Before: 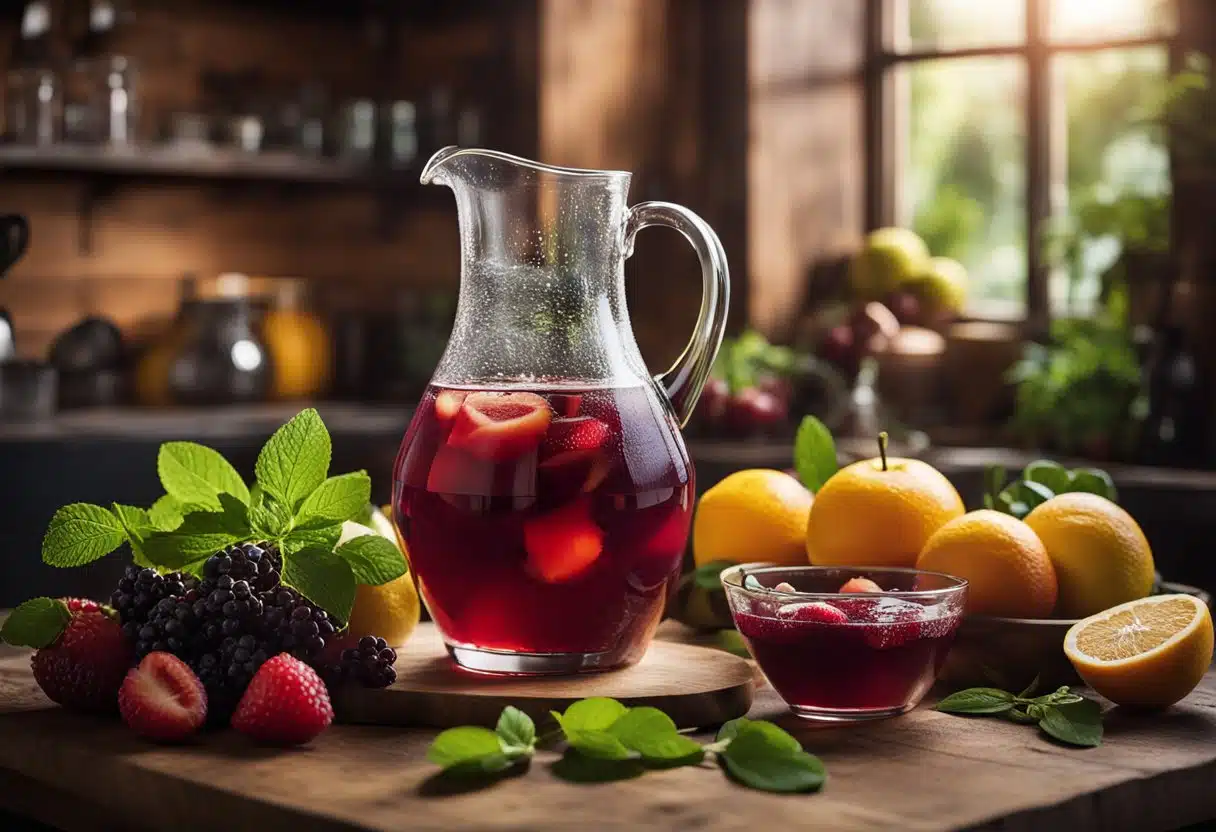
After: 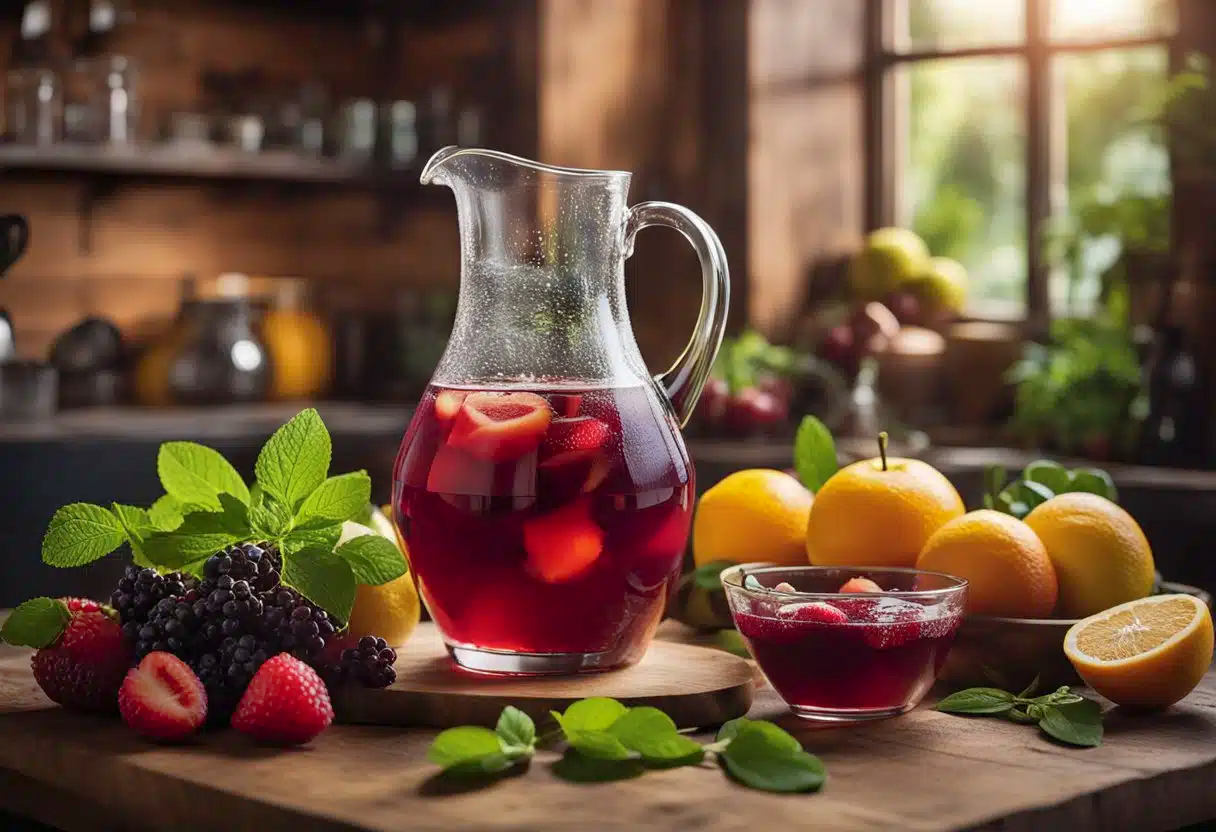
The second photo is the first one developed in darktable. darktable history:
contrast brightness saturation: contrast 0.104, brightness 0.014, saturation 0.021
shadows and highlights: on, module defaults
